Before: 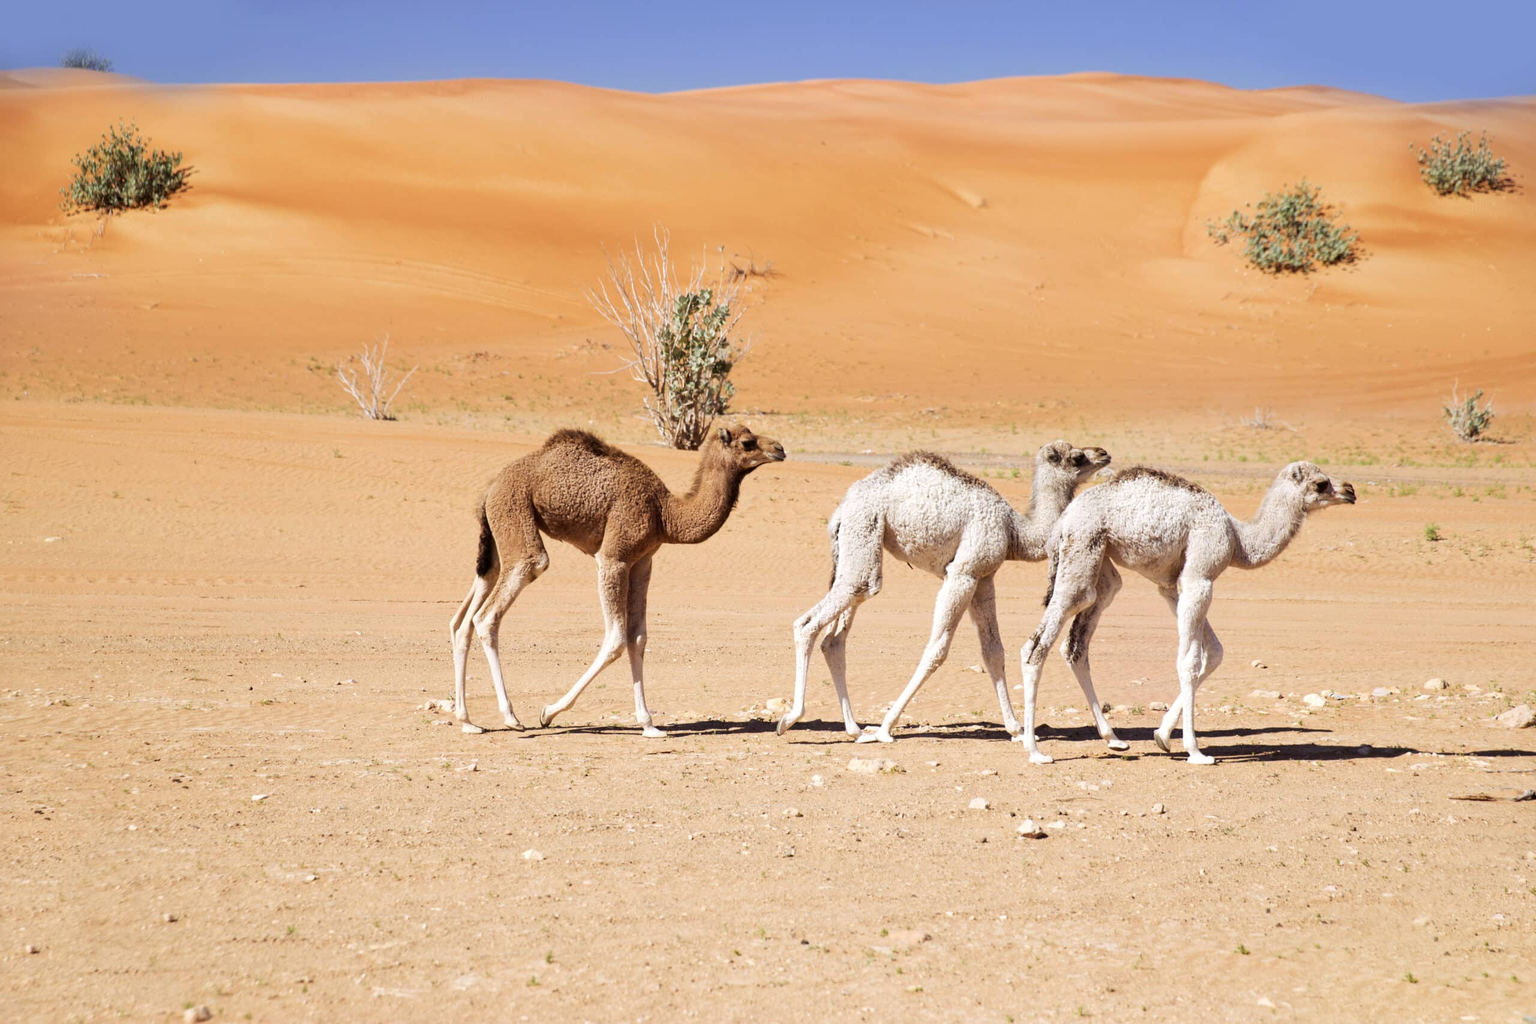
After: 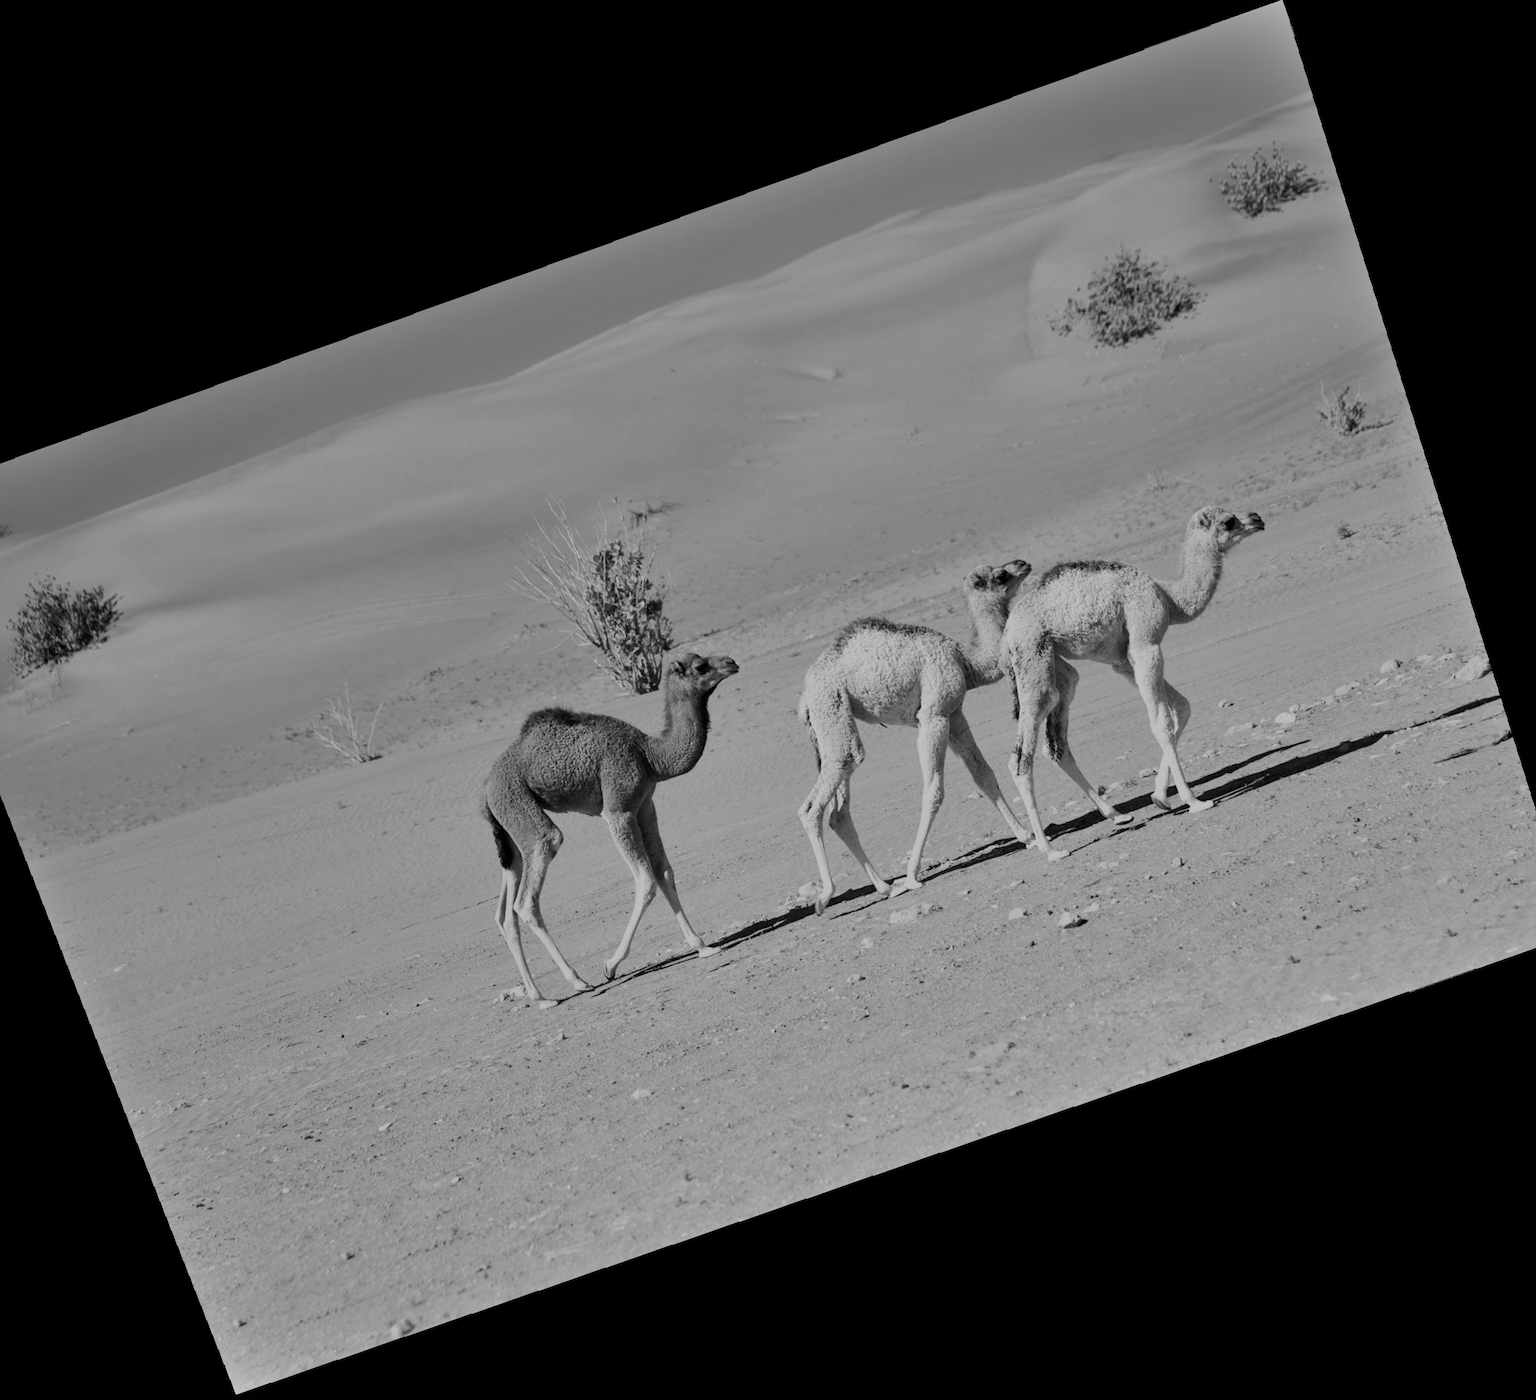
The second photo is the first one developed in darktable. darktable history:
exposure: black level correction 0, exposure 1.1 EV, compensate exposure bias true, compensate highlight preservation false
crop and rotate: angle 19.43°, left 6.812%, right 4.125%, bottom 1.087%
color correction: highlights a* 11.96, highlights b* 11.58
white balance: red 0.926, green 1.003, blue 1.133
tone curve: curves: ch0 [(0, 0) (0.003, 0.003) (0.011, 0.01) (0.025, 0.023) (0.044, 0.041) (0.069, 0.064) (0.1, 0.092) (0.136, 0.125) (0.177, 0.163) (0.224, 0.207) (0.277, 0.255) (0.335, 0.309) (0.399, 0.375) (0.468, 0.459) (0.543, 0.548) (0.623, 0.629) (0.709, 0.716) (0.801, 0.808) (0.898, 0.911) (1, 1)], preserve colors none
shadows and highlights: soften with gaussian
monochrome: on, module defaults
rotate and perspective: lens shift (vertical) 0.048, lens shift (horizontal) -0.024, automatic cropping off
